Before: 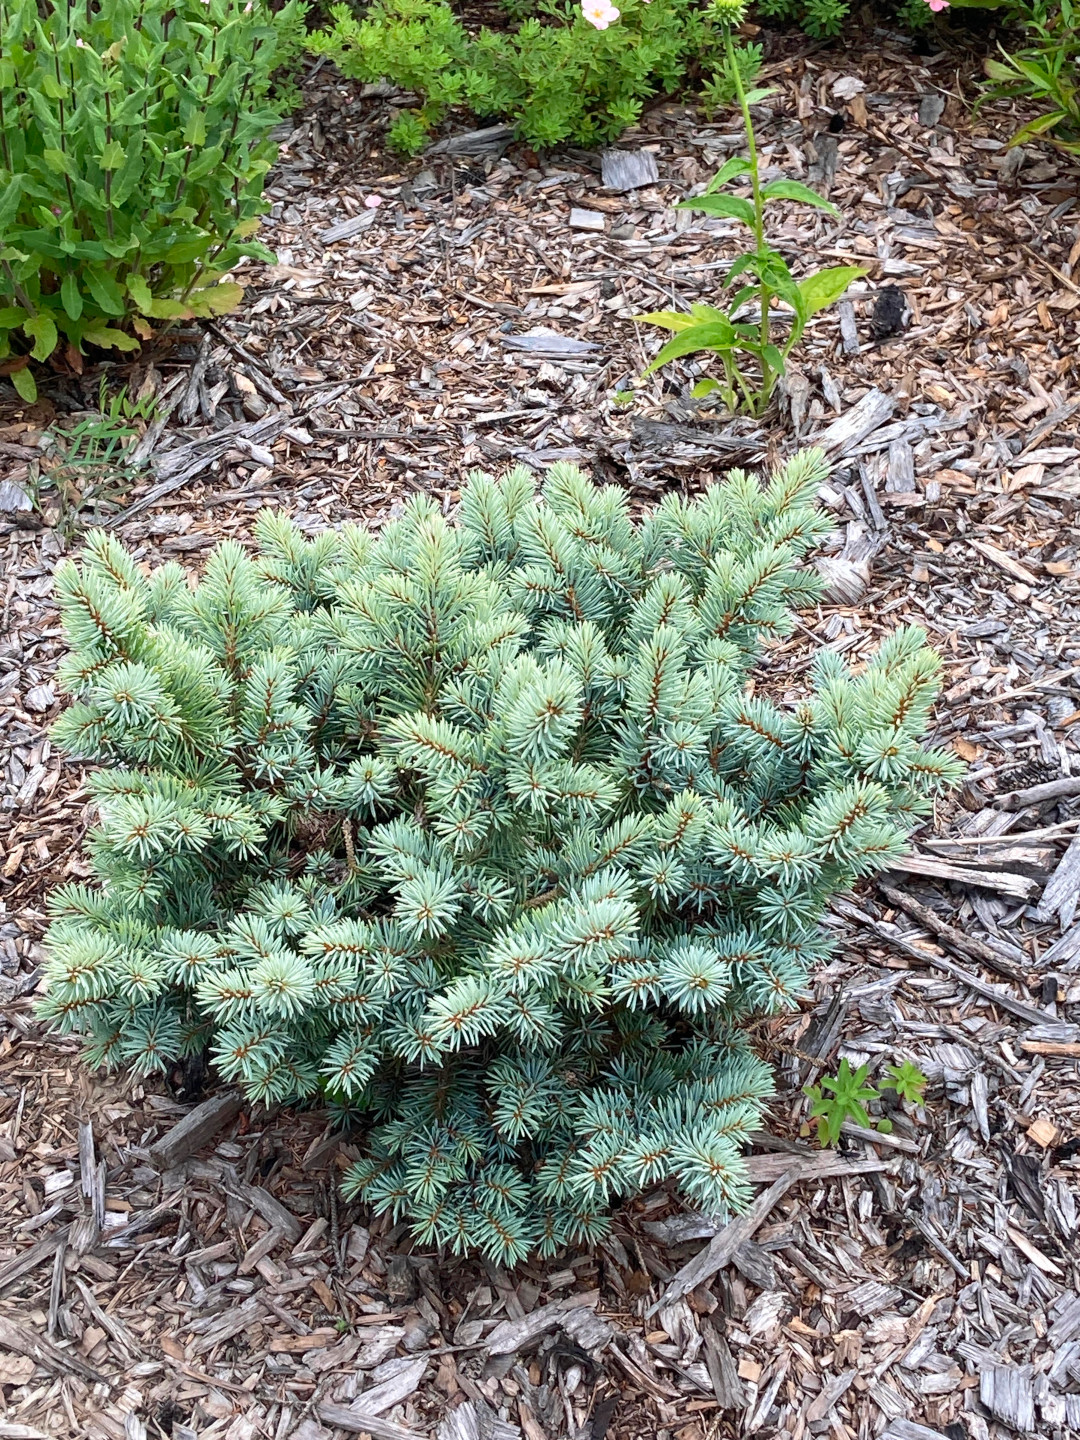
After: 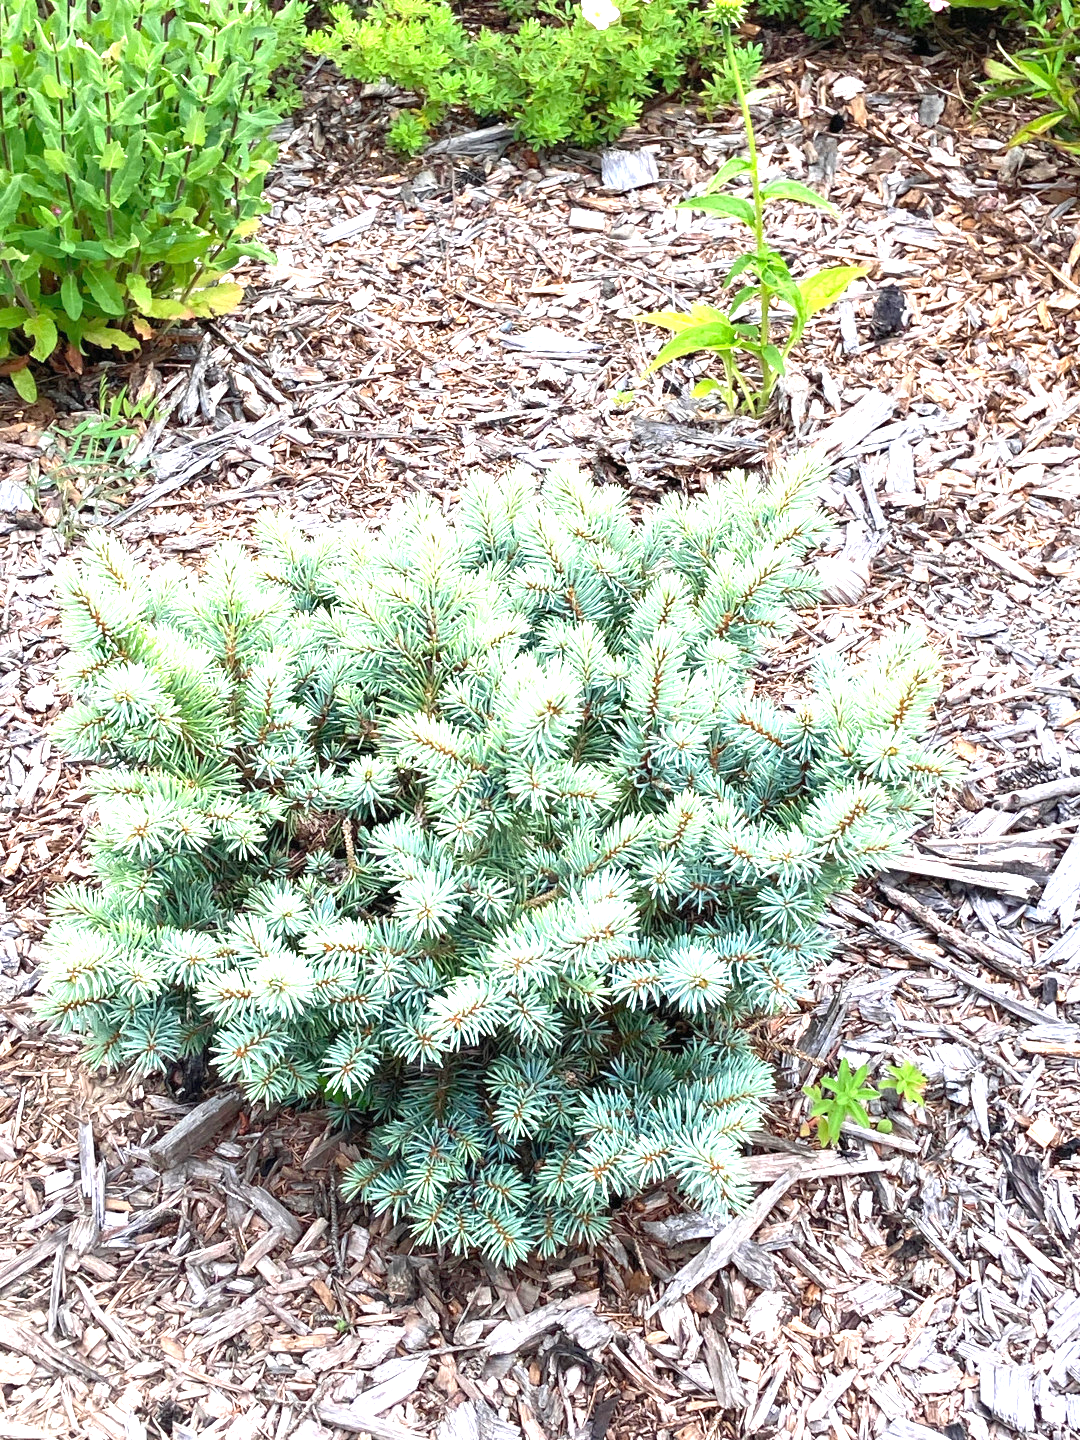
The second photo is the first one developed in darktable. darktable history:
exposure: black level correction 0, exposure 1.3 EV, compensate highlight preservation false
tone equalizer: on, module defaults
